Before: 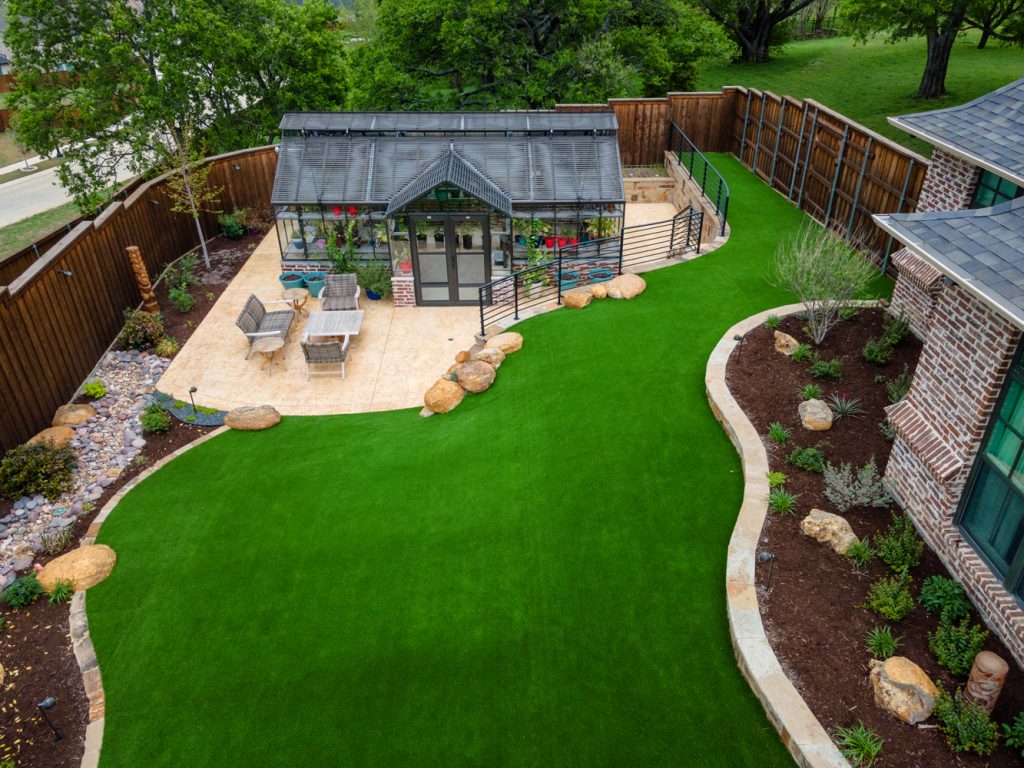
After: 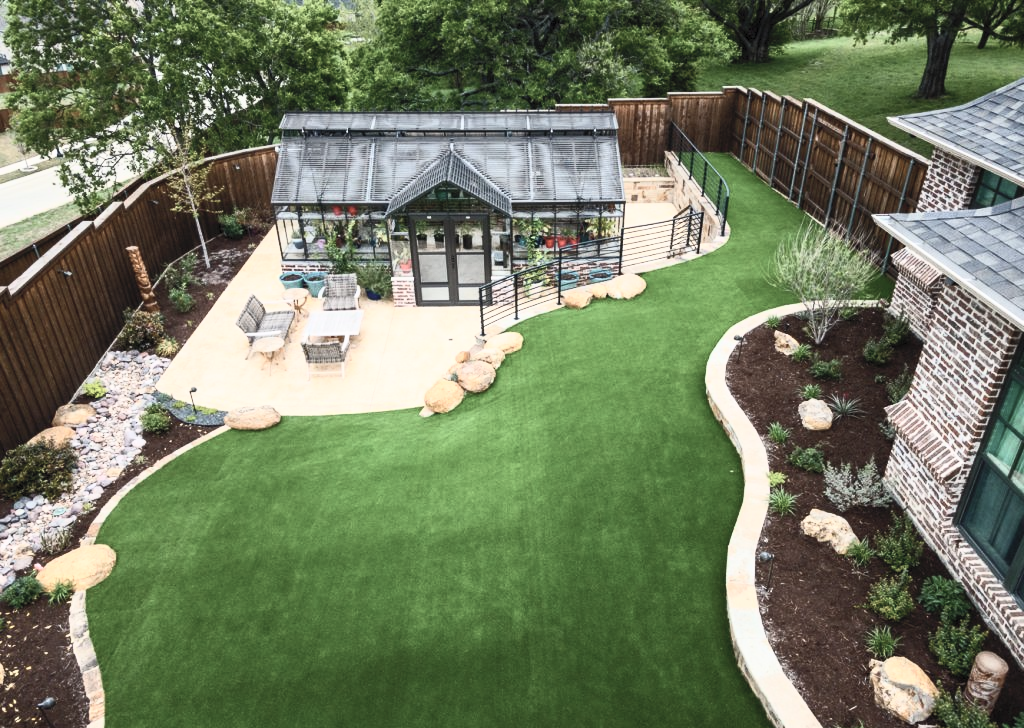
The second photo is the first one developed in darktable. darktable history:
crop and rotate: top 0%, bottom 5.097%
contrast brightness saturation: contrast 0.57, brightness 0.57, saturation -0.34
exposure: exposure -0.116 EV, compensate exposure bias true, compensate highlight preservation false
